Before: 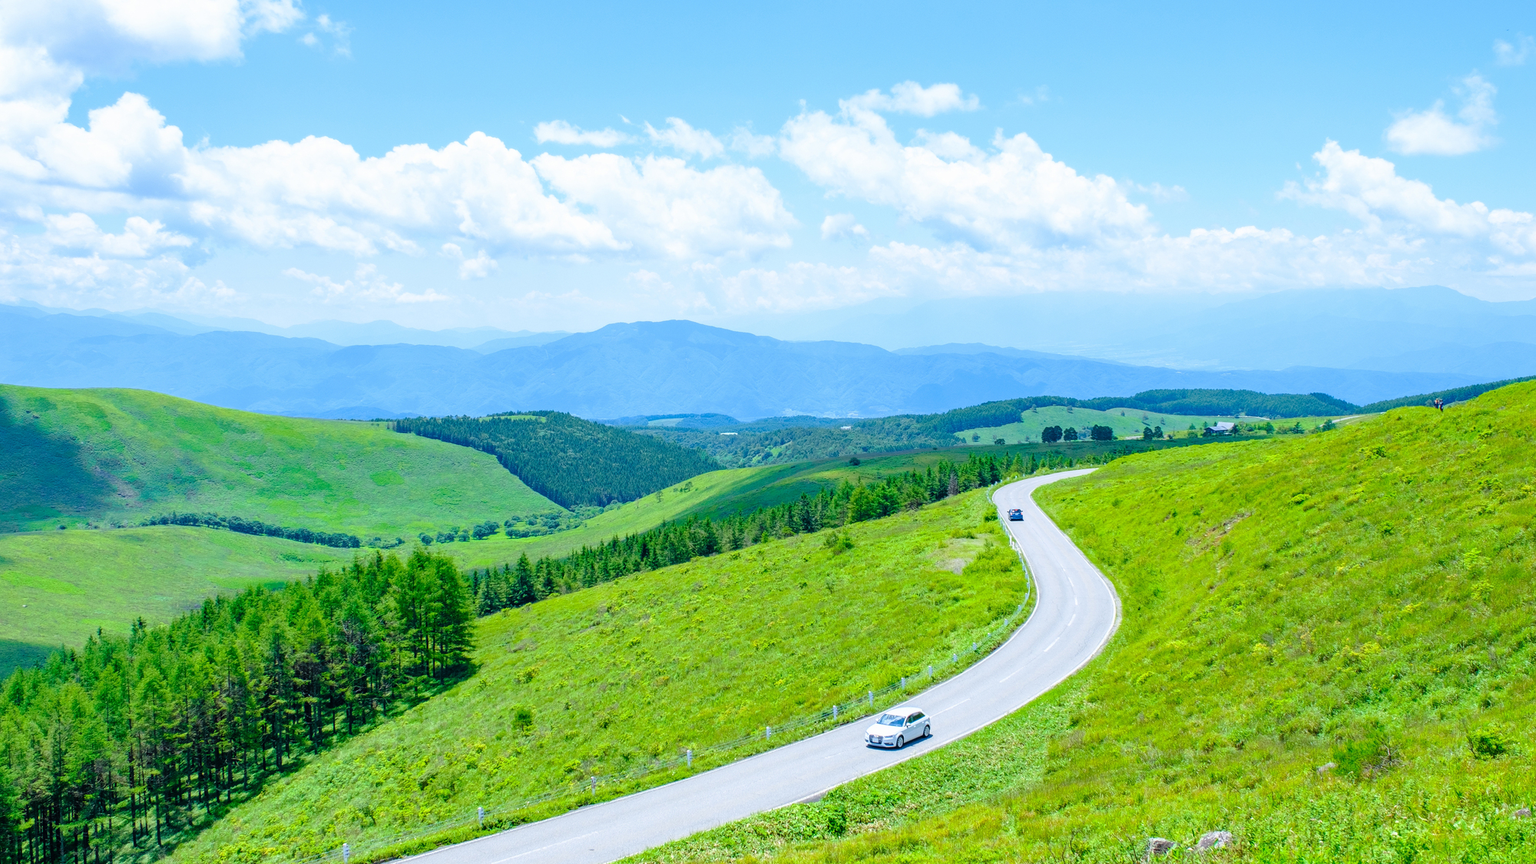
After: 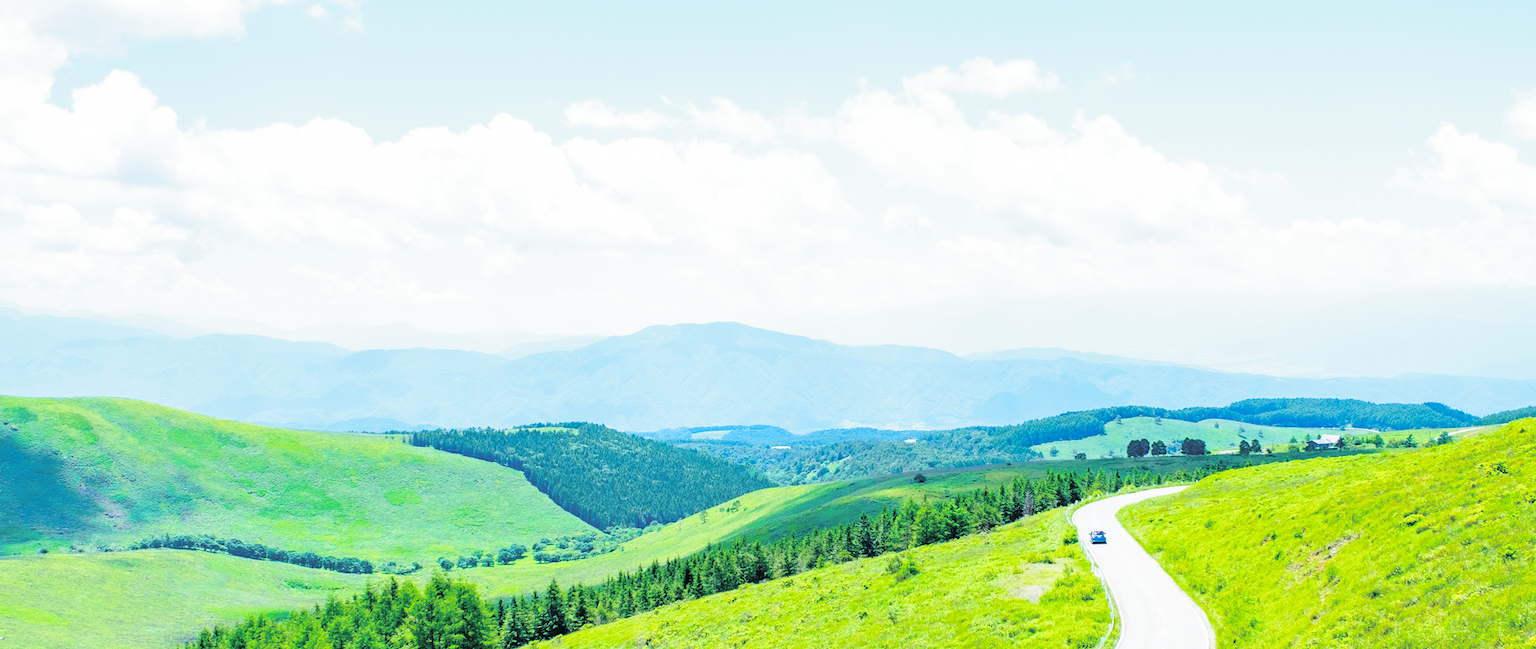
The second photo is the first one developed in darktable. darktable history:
split-toning: shadows › hue 201.6°, shadows › saturation 0.16, highlights › hue 50.4°, highlights › saturation 0.2, balance -49.9
crop: left 1.509%, top 3.452%, right 7.696%, bottom 28.452%
base curve: curves: ch0 [(0, 0) (0.028, 0.03) (0.121, 0.232) (0.46, 0.748) (0.859, 0.968) (1, 1)], preserve colors none
